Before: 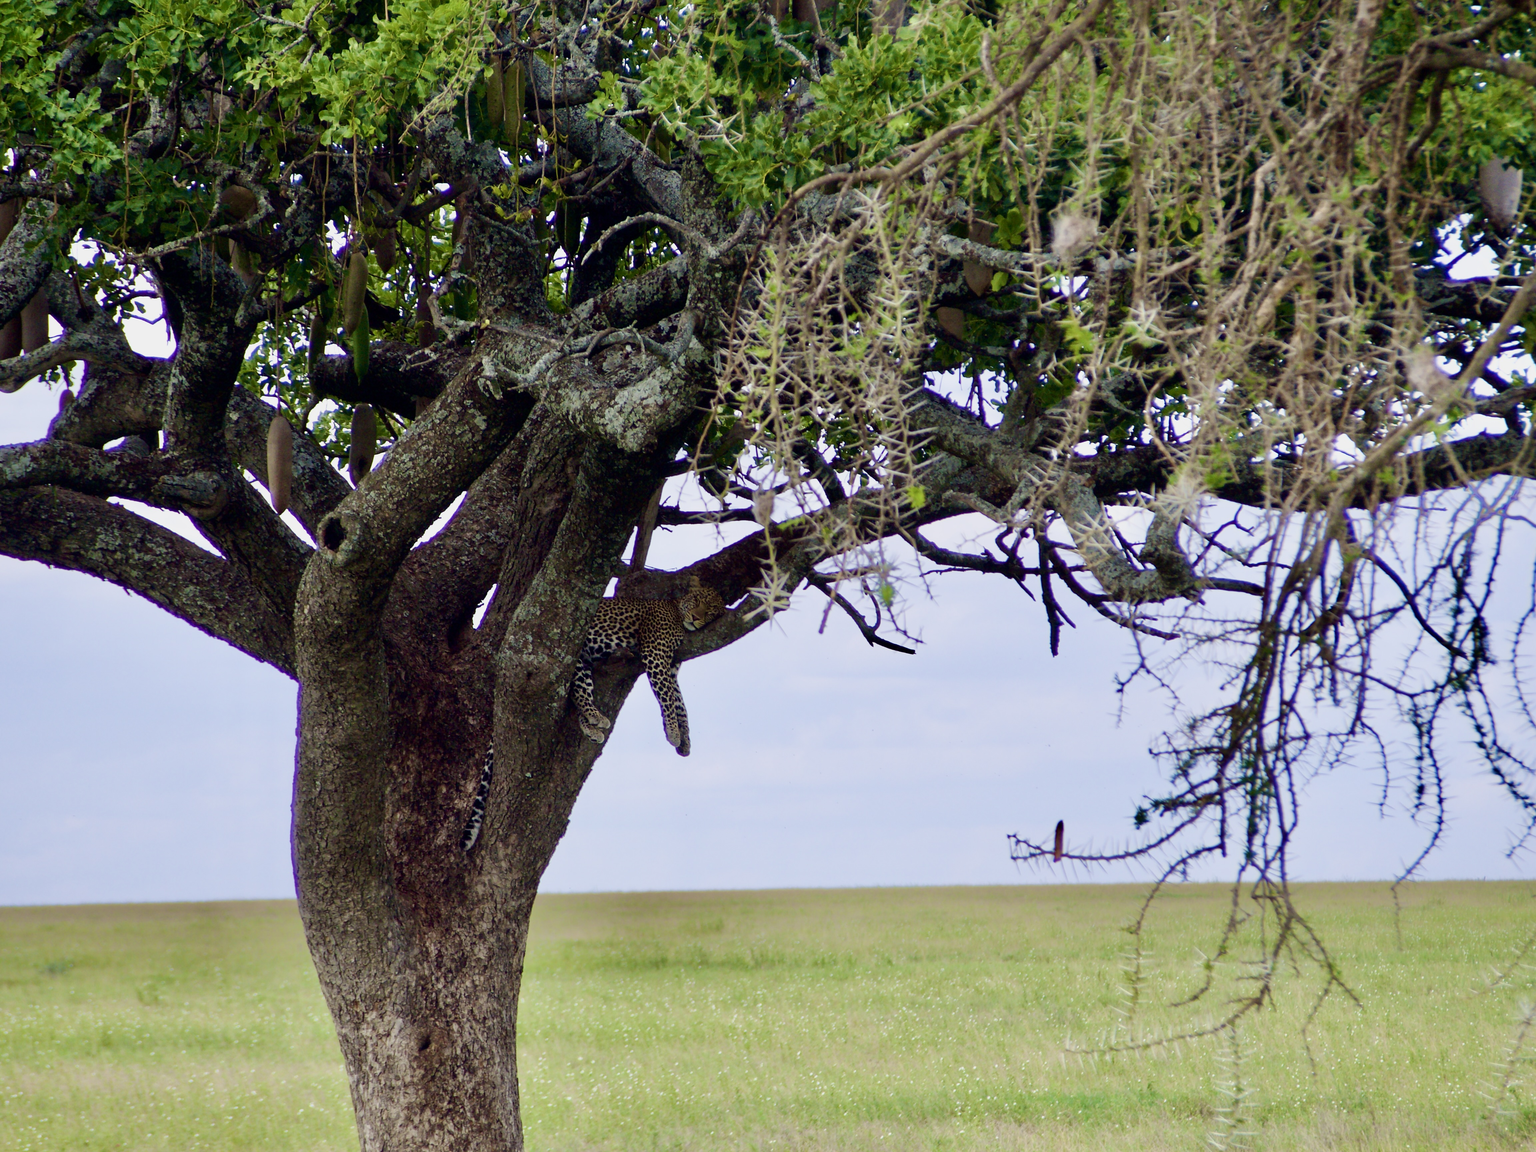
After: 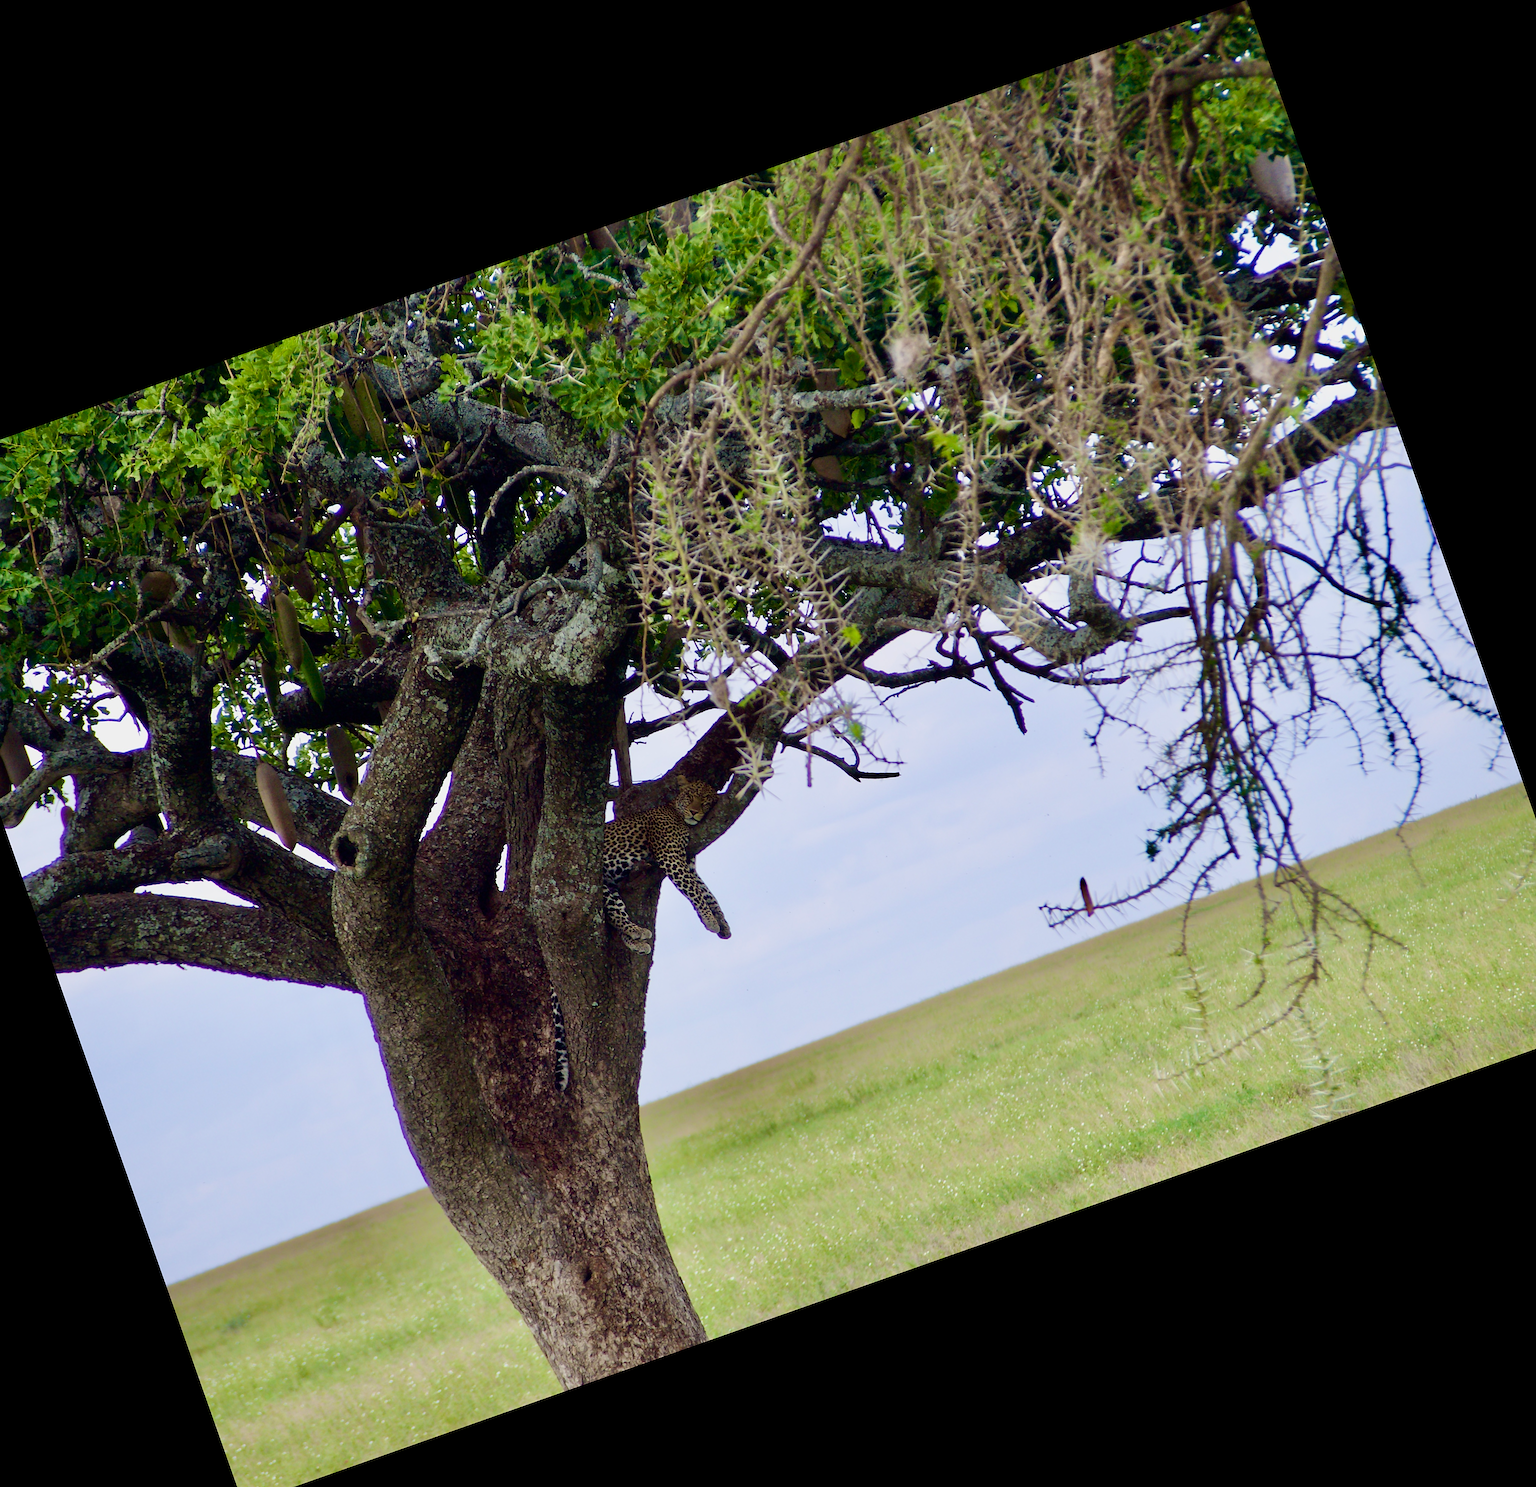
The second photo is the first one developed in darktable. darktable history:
sharpen: radius 1.864, amount 0.398, threshold 1.271
crop and rotate: angle 19.43°, left 6.812%, right 4.125%, bottom 1.087%
